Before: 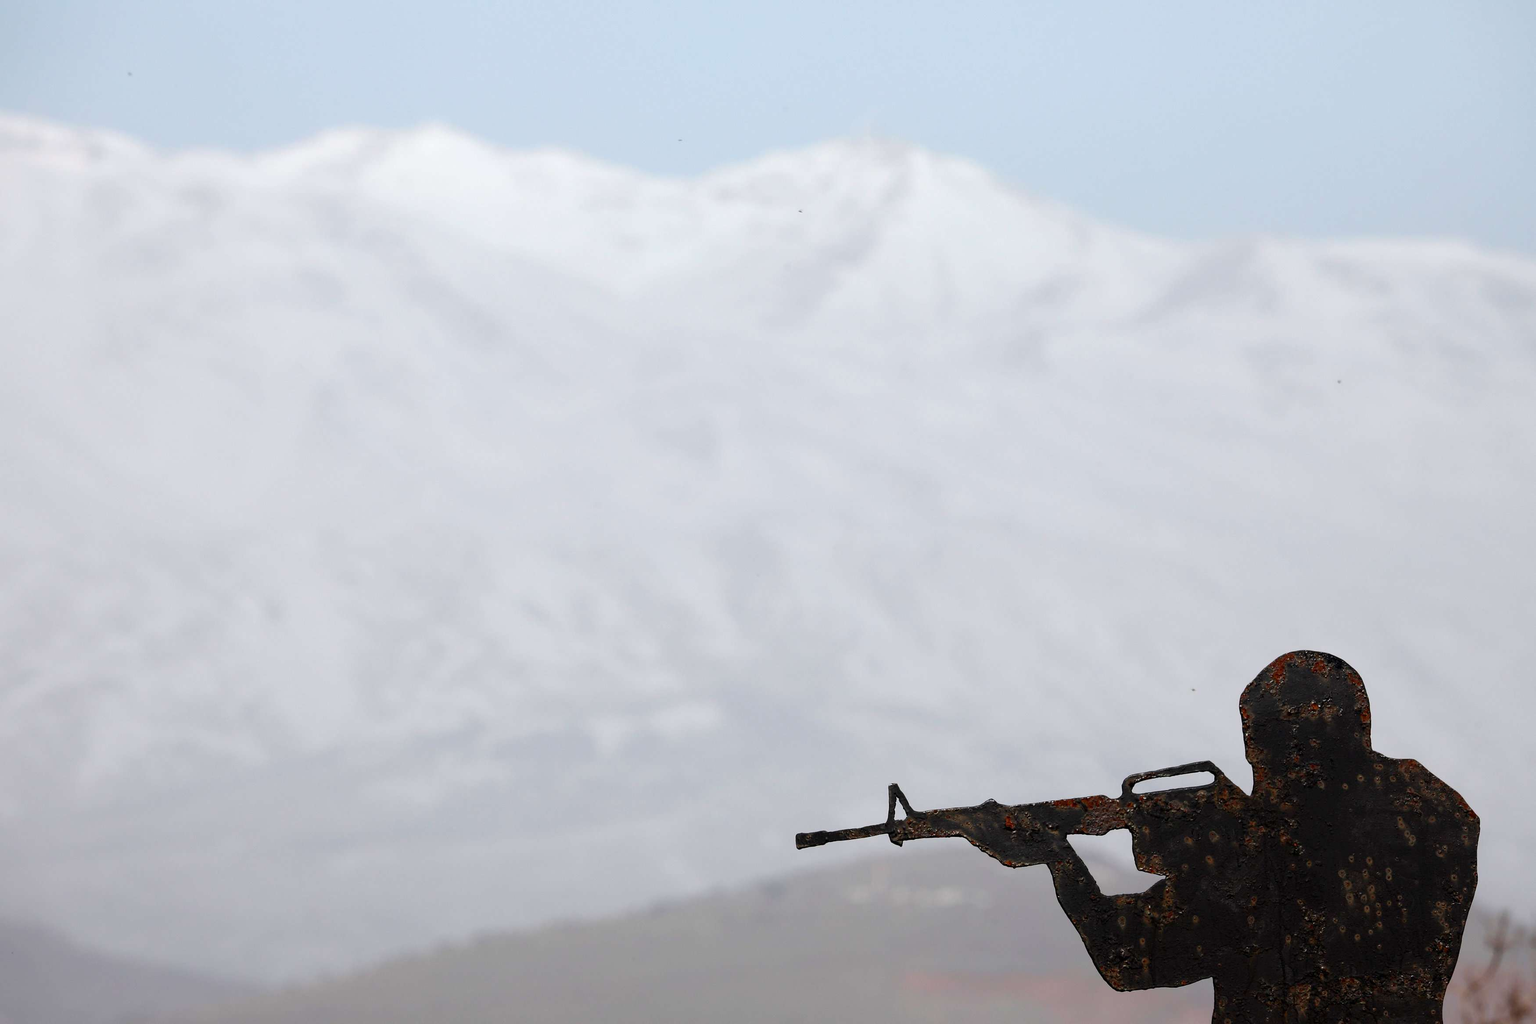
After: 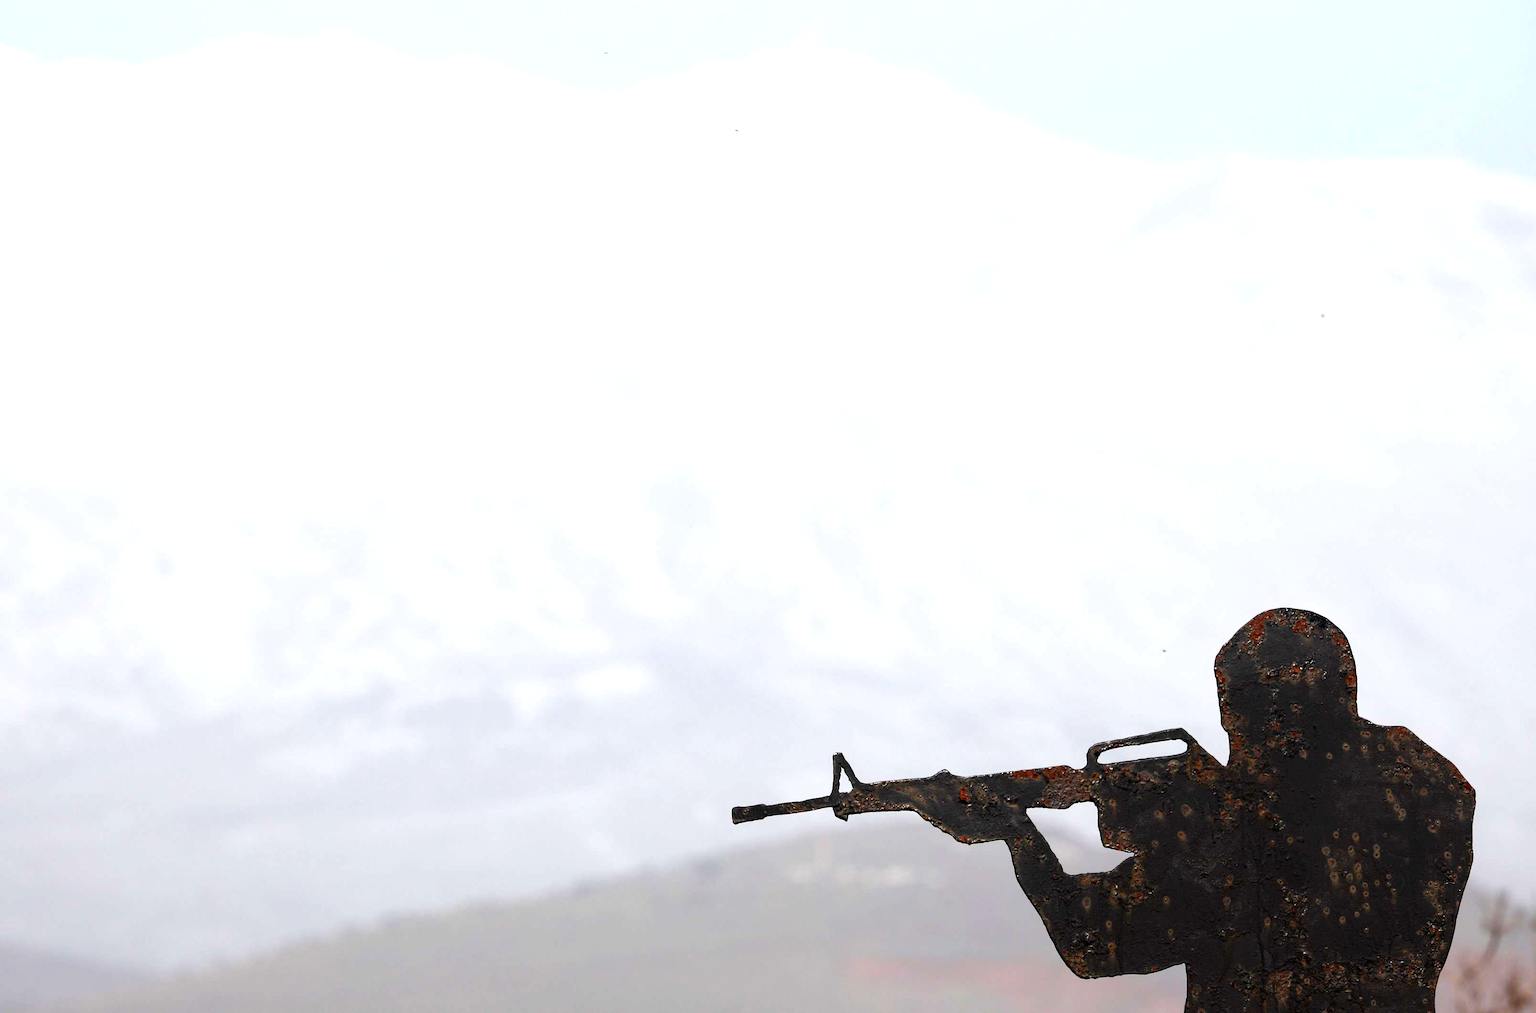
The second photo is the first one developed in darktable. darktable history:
crop and rotate: left 8.007%, top 8.978%
exposure: black level correction 0, exposure 0.693 EV, compensate highlight preservation false
